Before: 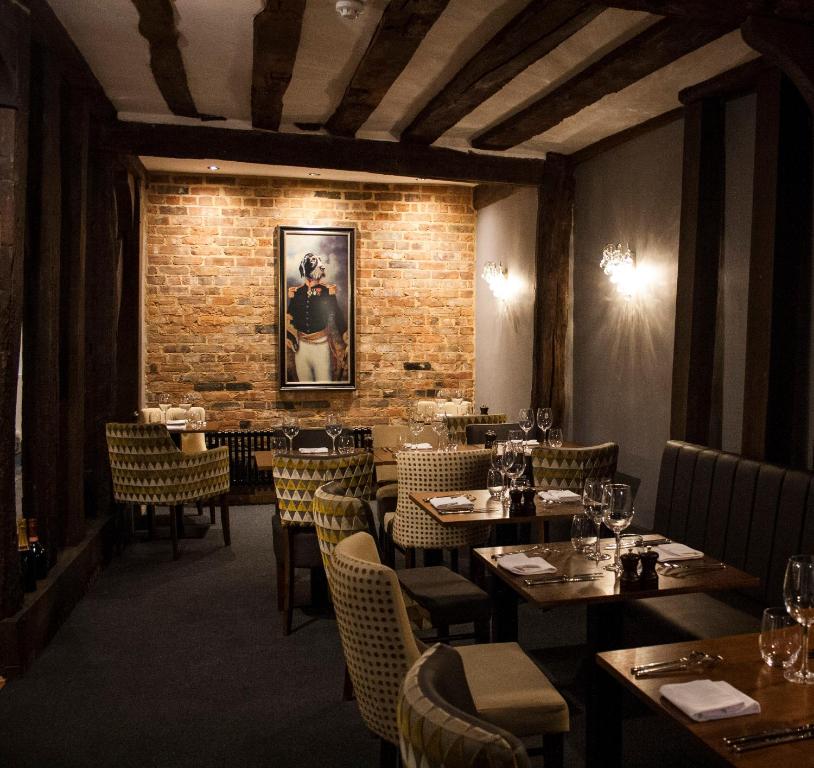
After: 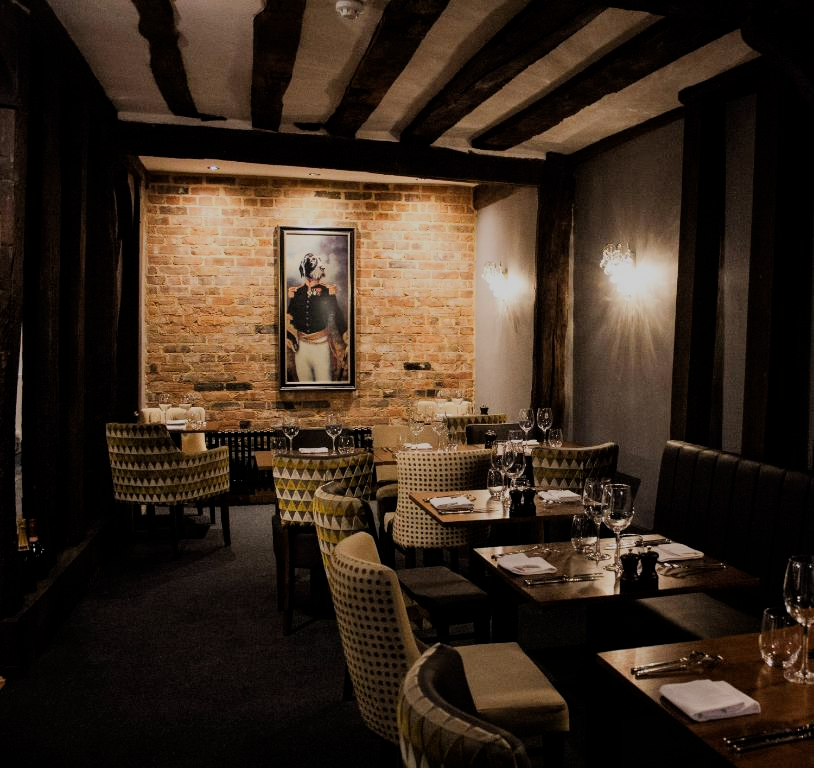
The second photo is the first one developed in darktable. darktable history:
filmic rgb: black relative exposure -6.9 EV, white relative exposure 5.66 EV, hardness 2.86
